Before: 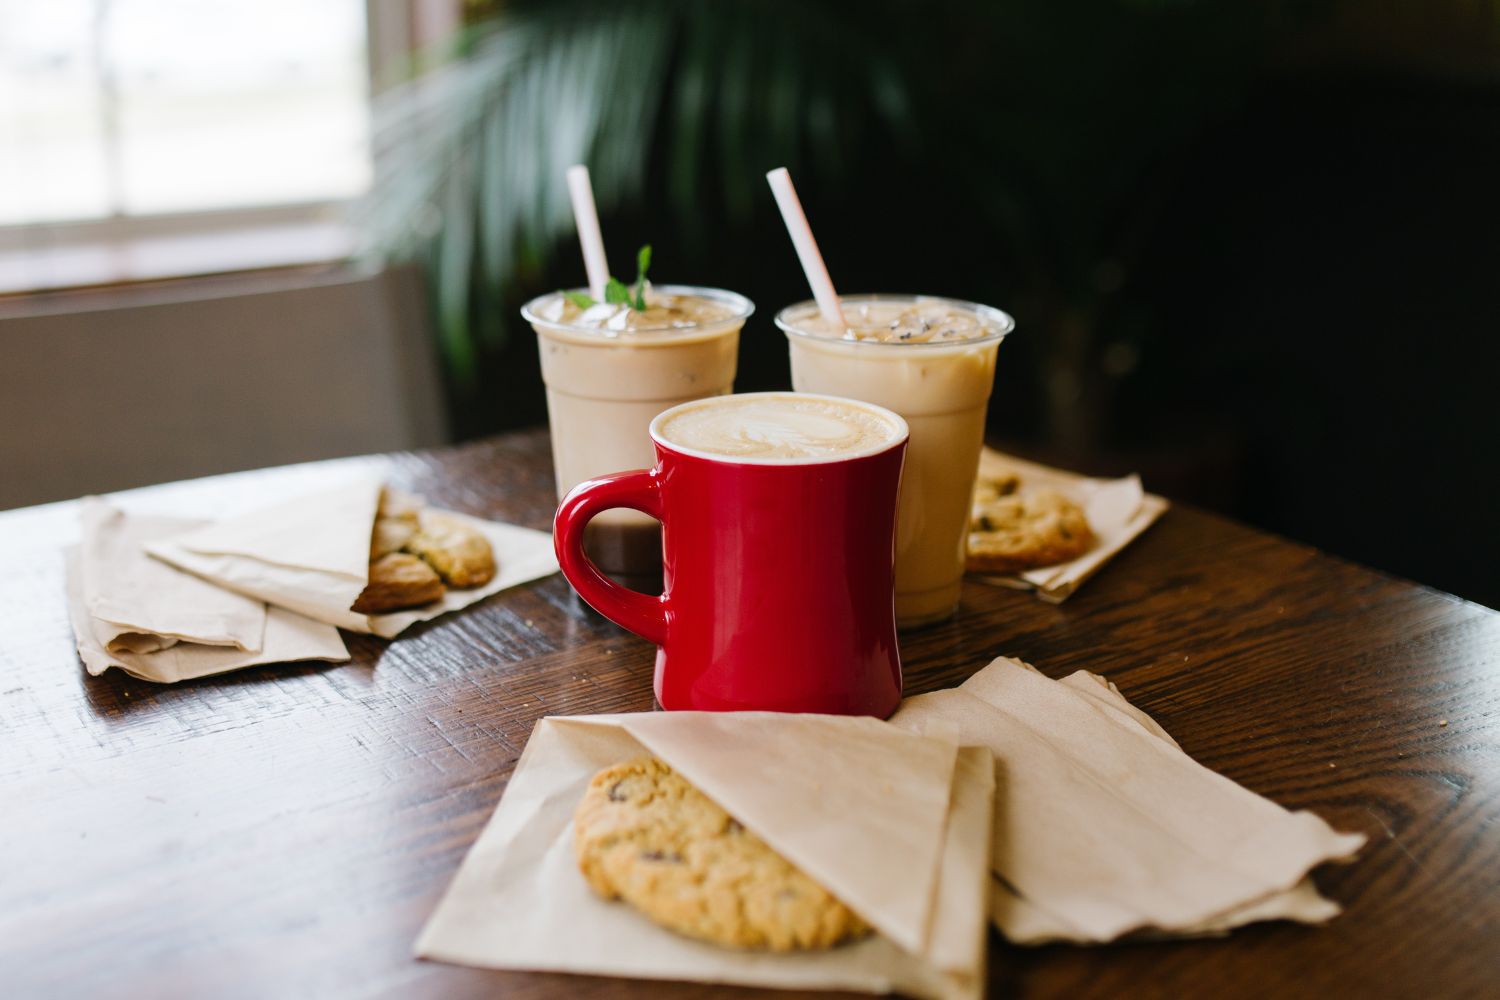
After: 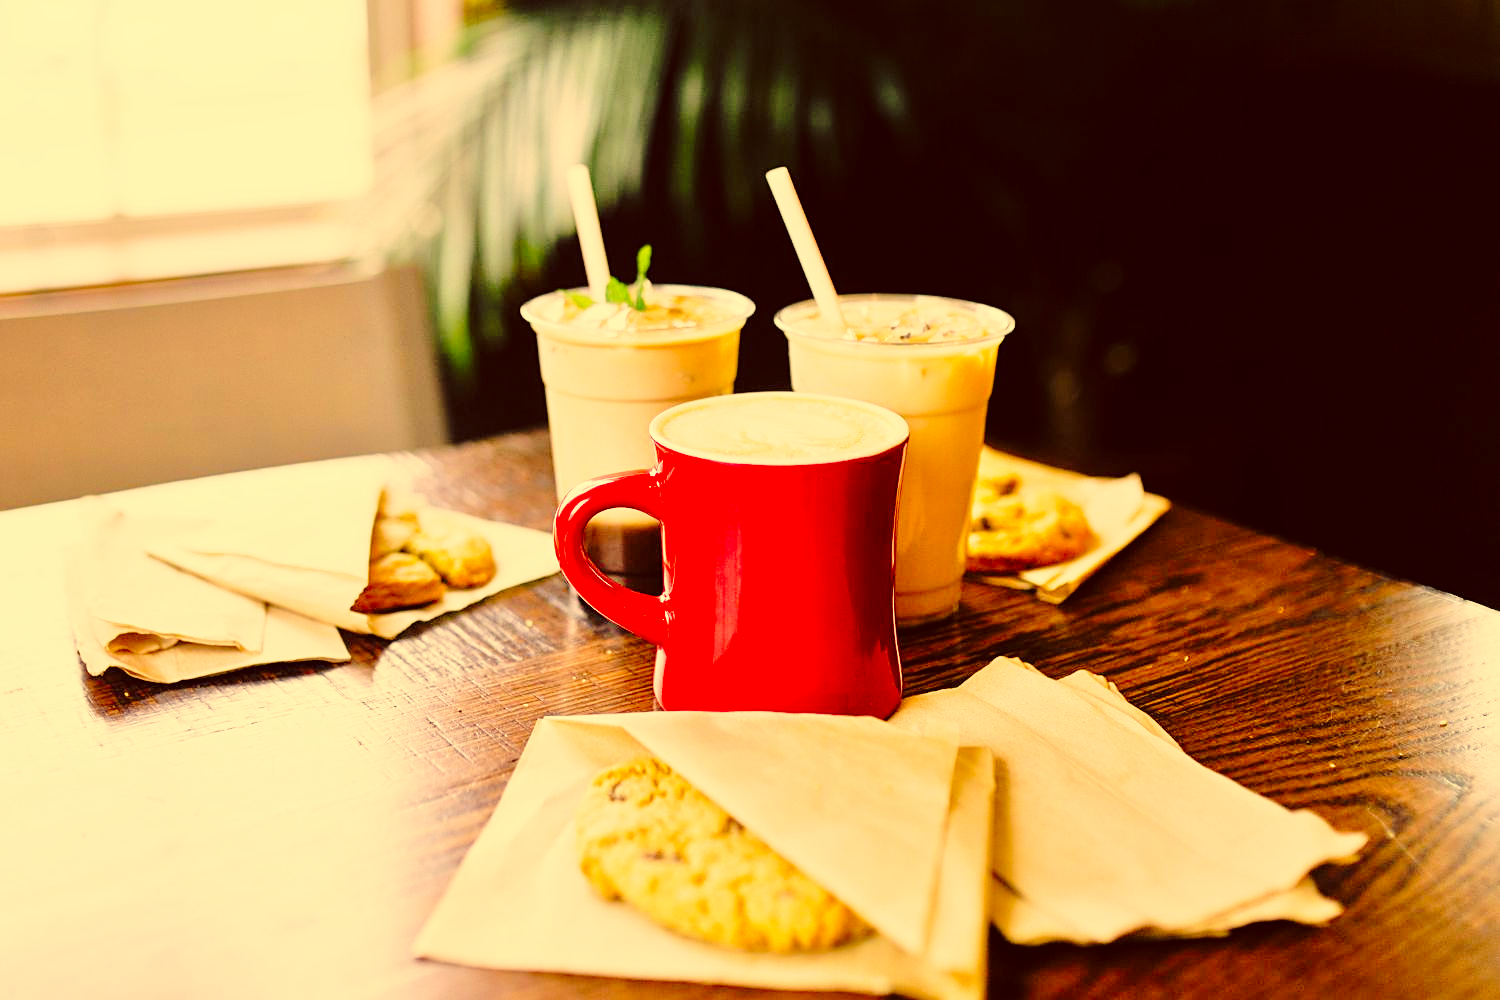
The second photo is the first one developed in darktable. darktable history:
color correction: highlights a* 10.12, highlights b* 39.04, shadows a* 14.62, shadows b* 3.37
sharpen: on, module defaults
base curve: curves: ch0 [(0, 0) (0.028, 0.03) (0.121, 0.232) (0.46, 0.748) (0.859, 0.968) (1, 1)], preserve colors none
tone equalizer: -7 EV 0.15 EV, -6 EV 0.6 EV, -5 EV 1.15 EV, -4 EV 1.33 EV, -3 EV 1.15 EV, -2 EV 0.6 EV, -1 EV 0.15 EV, mask exposure compensation -0.5 EV
